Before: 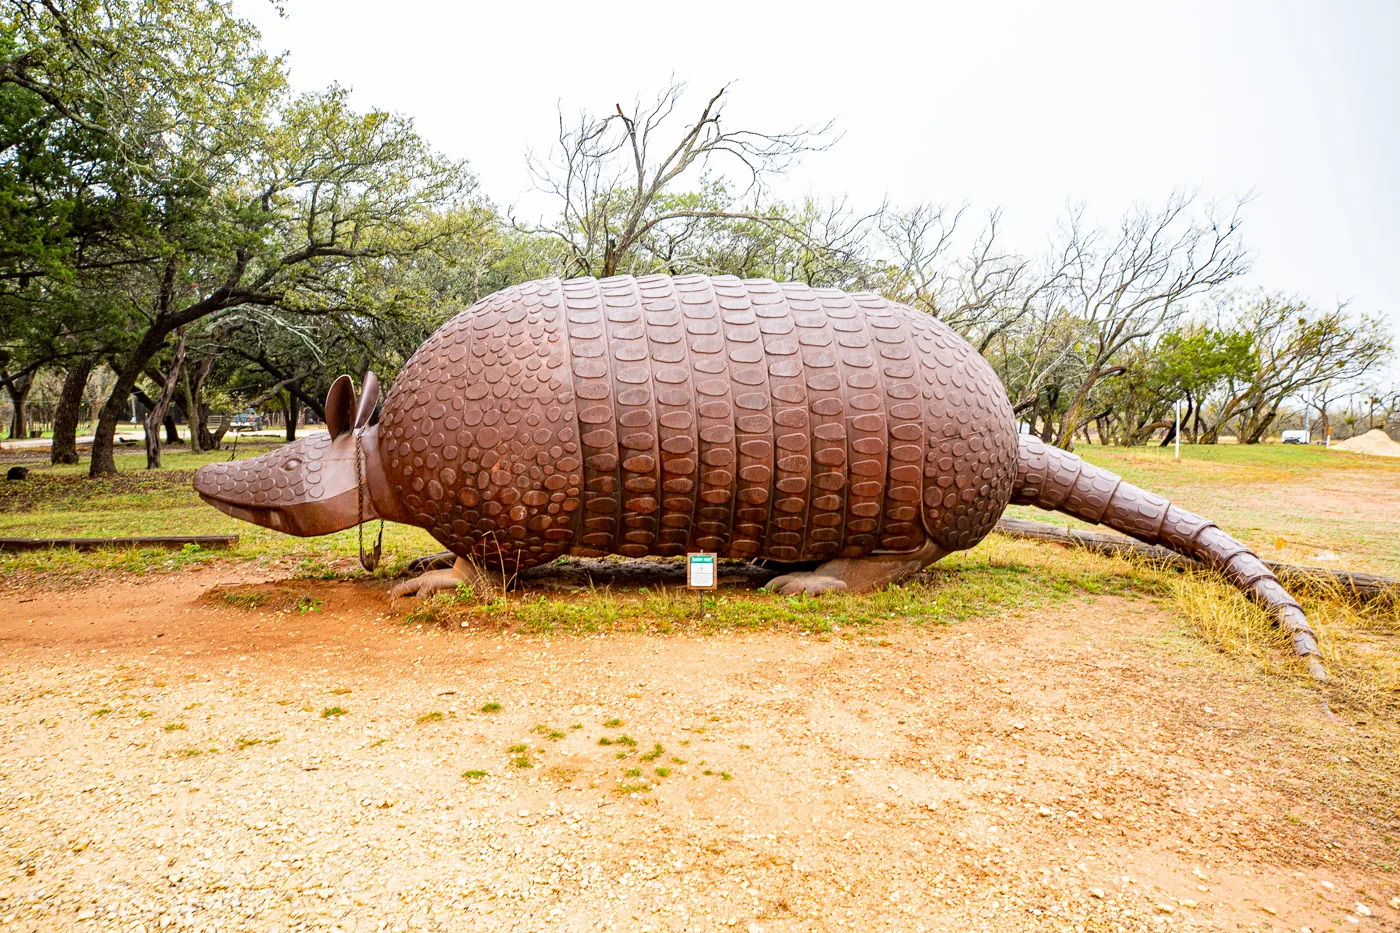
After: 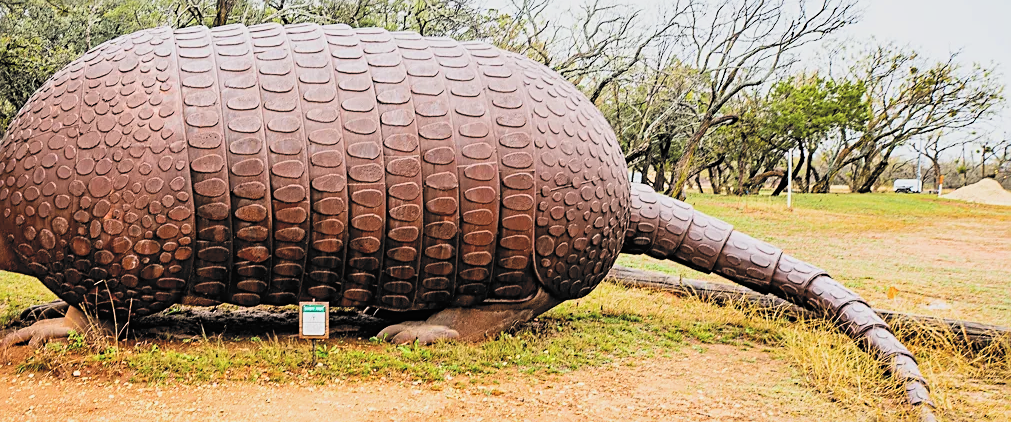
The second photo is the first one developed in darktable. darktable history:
crop and rotate: left 27.783%, top 27.062%, bottom 27.652%
exposure: black level correction -0.015, compensate exposure bias true, compensate highlight preservation false
filmic rgb: black relative exposure -5.05 EV, white relative exposure 3.55 EV, hardness 3.19, contrast 1.299, highlights saturation mix -48.87%, color science v6 (2022)
sharpen: amount 0.489
